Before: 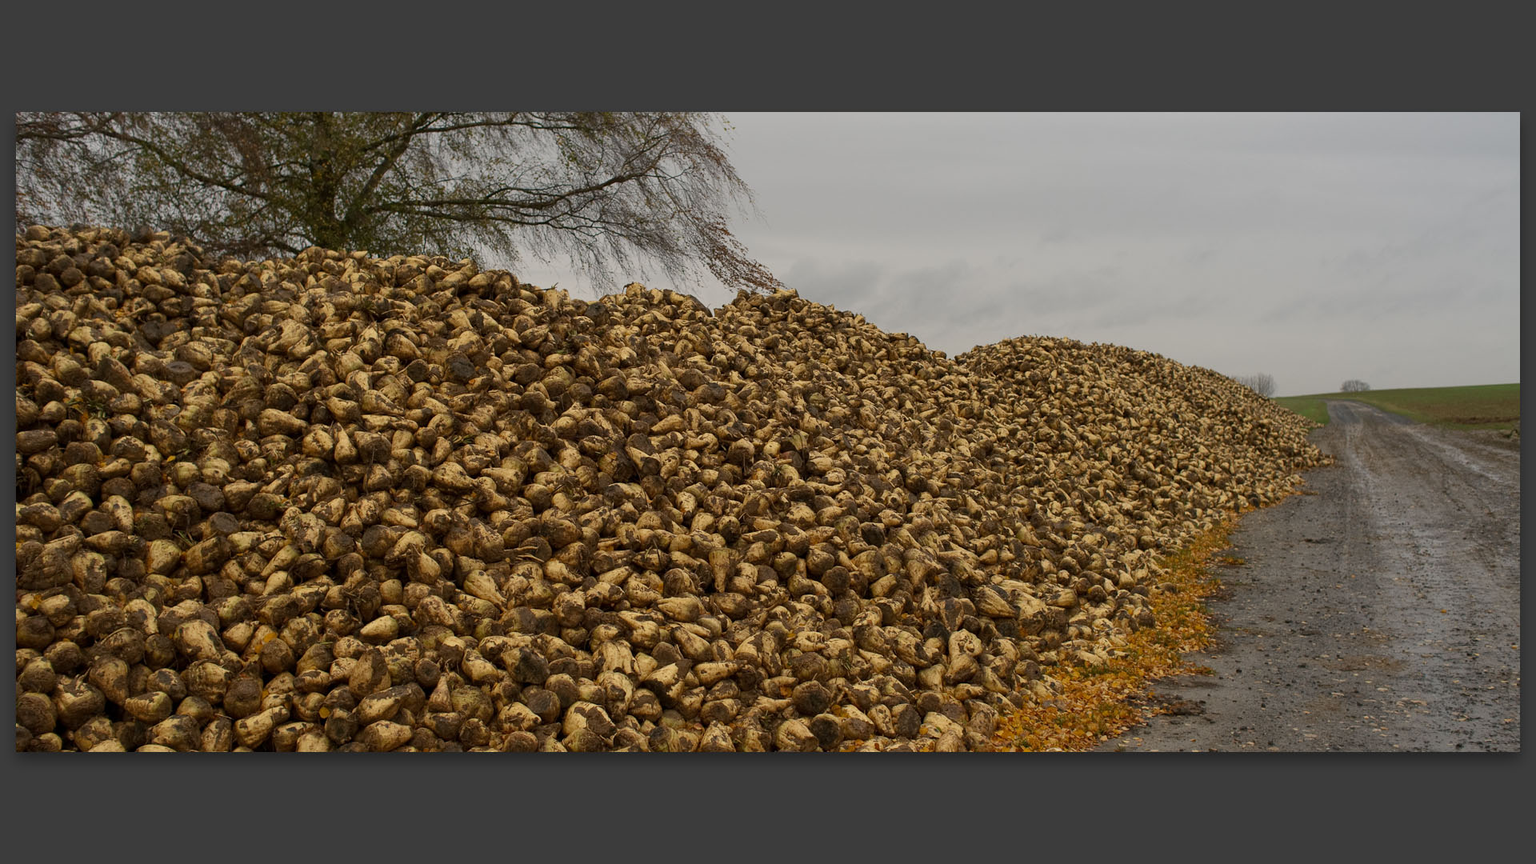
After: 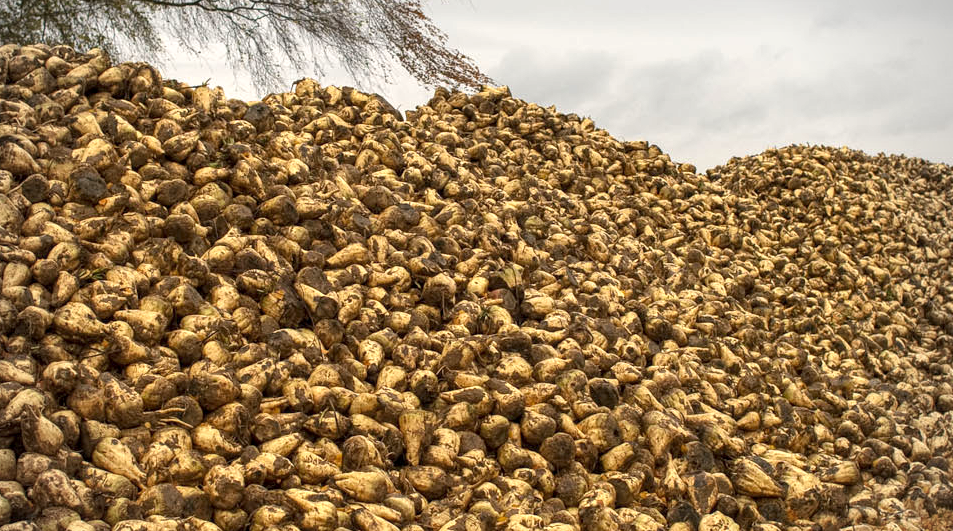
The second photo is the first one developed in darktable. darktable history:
crop: left 25.404%, top 25.51%, right 24.922%, bottom 25.285%
vignetting: fall-off radius 61.08%
local contrast: on, module defaults
exposure: black level correction 0, exposure 1.001 EV, compensate exposure bias true, compensate highlight preservation false
